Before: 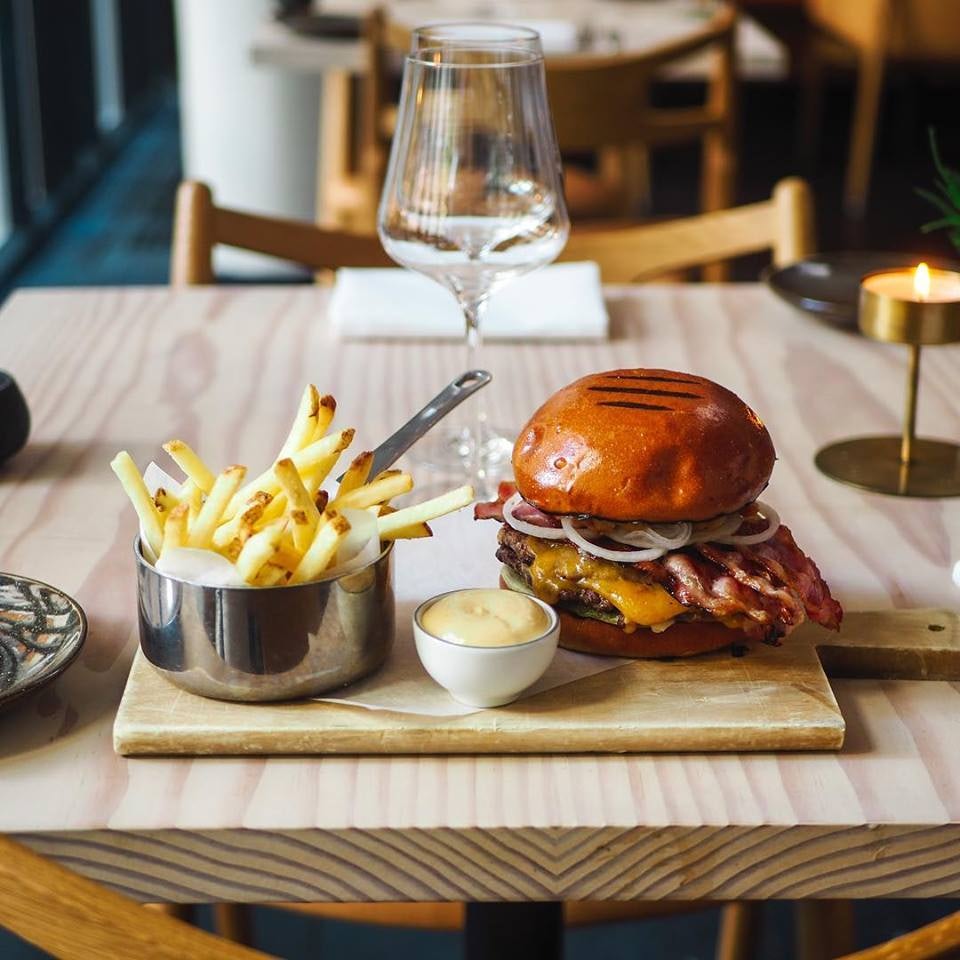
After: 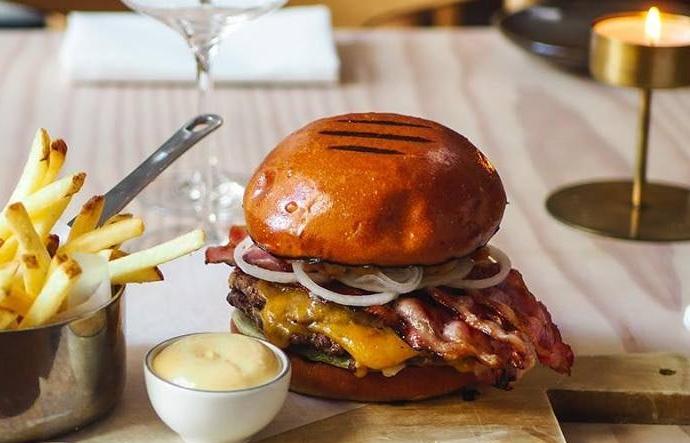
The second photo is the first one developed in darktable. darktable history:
crop and rotate: left 28.075%, top 26.707%, bottom 27.097%
